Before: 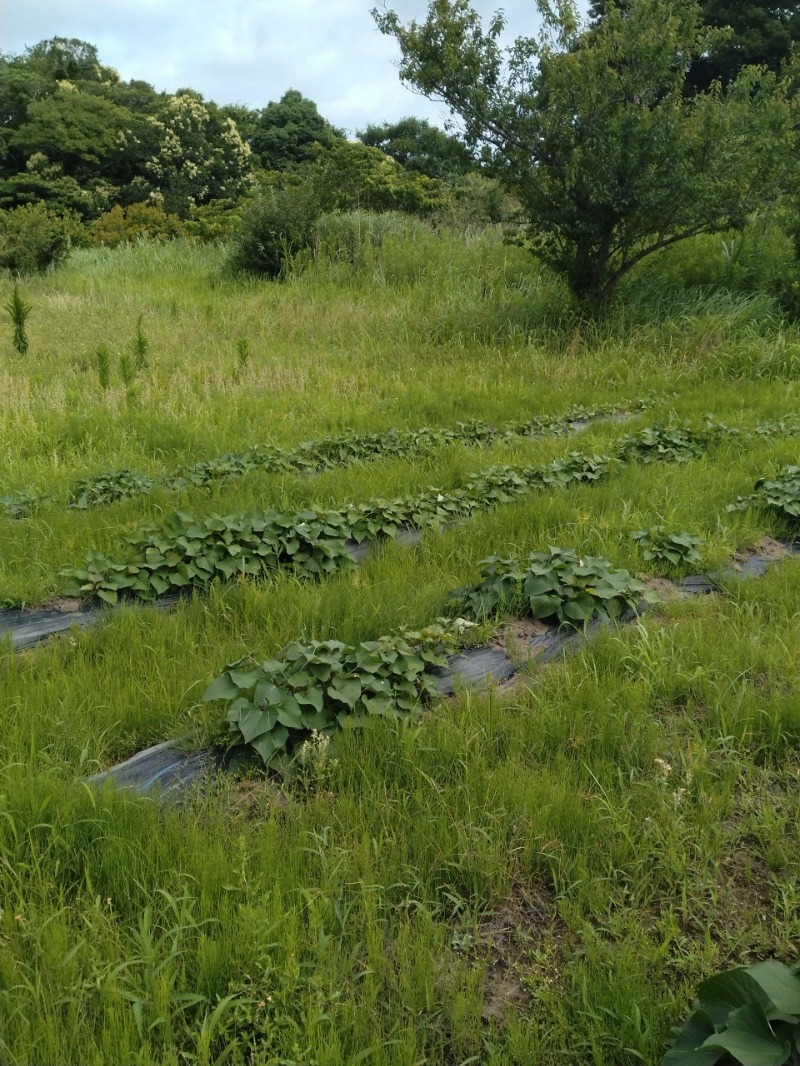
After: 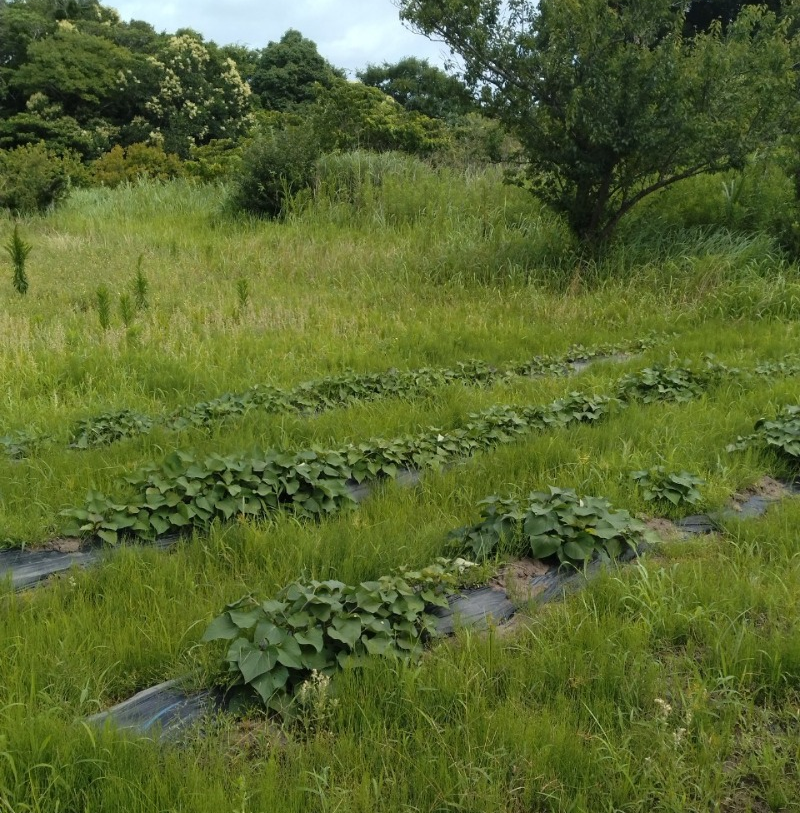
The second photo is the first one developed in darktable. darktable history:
crop: top 5.68%, bottom 17.974%
